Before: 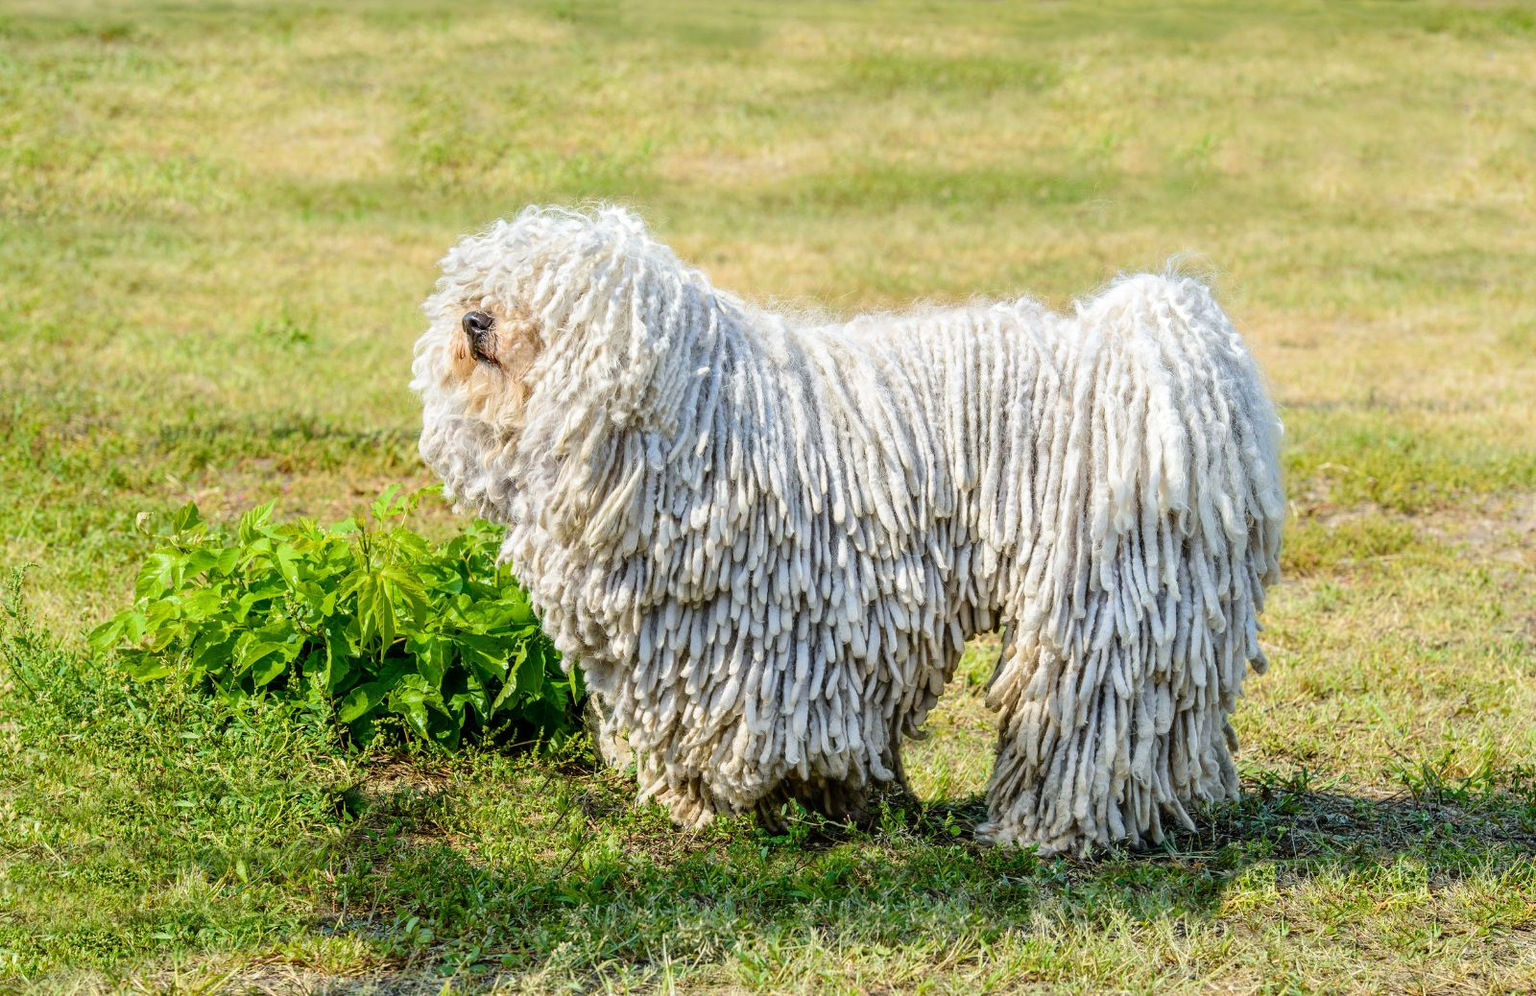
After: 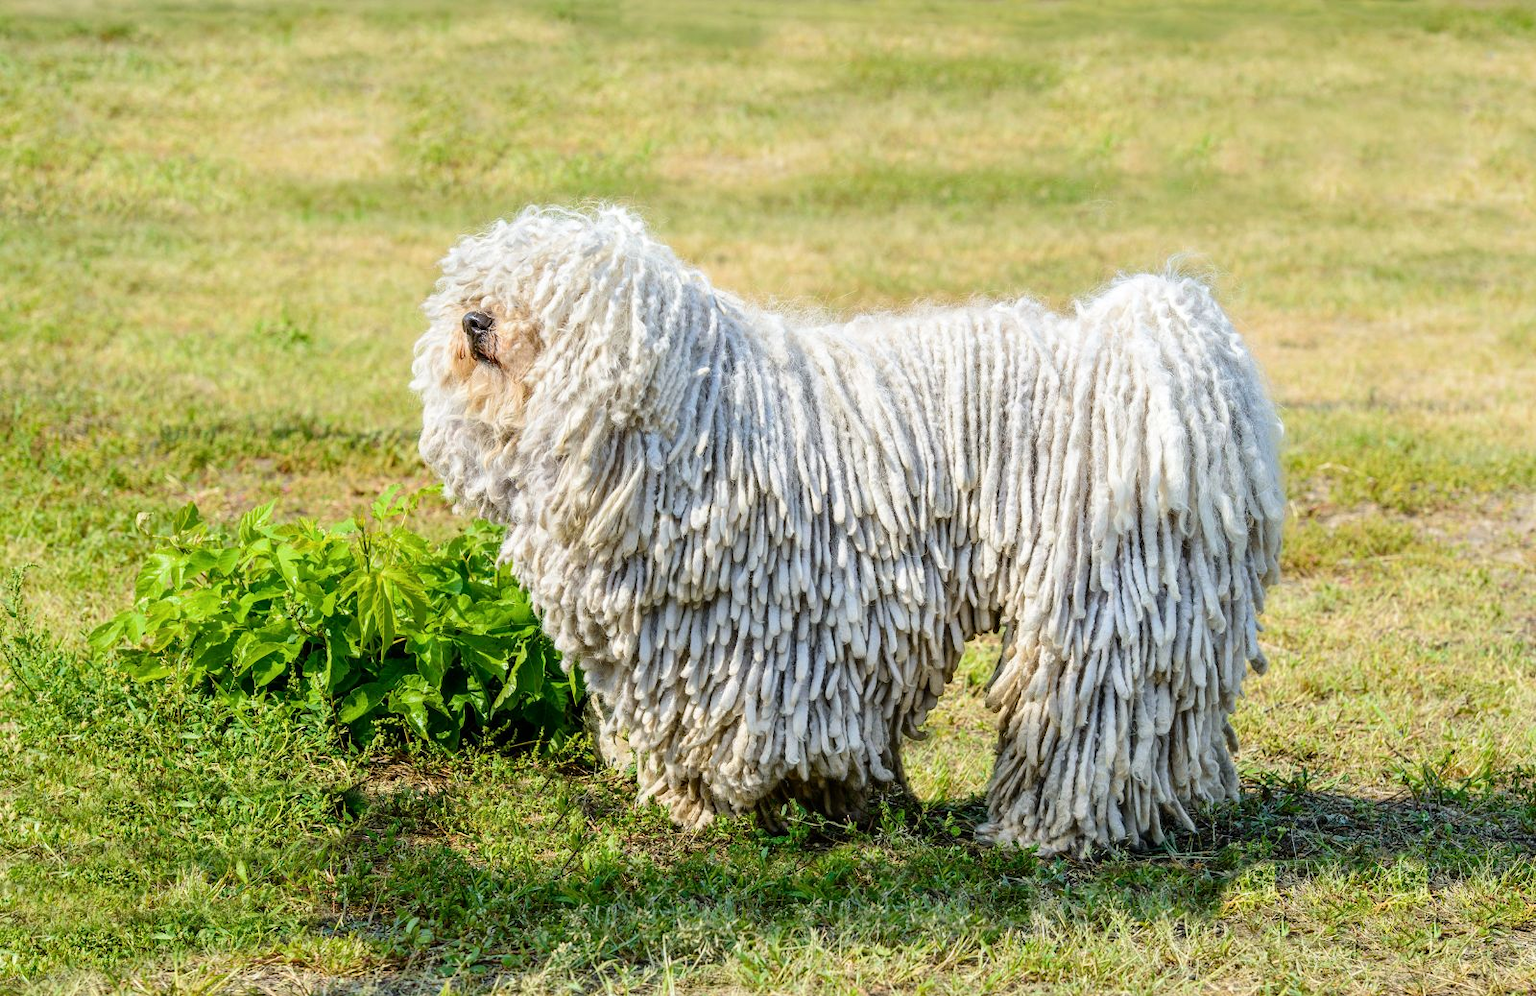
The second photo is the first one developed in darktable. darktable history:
contrast brightness saturation: contrast 0.073
